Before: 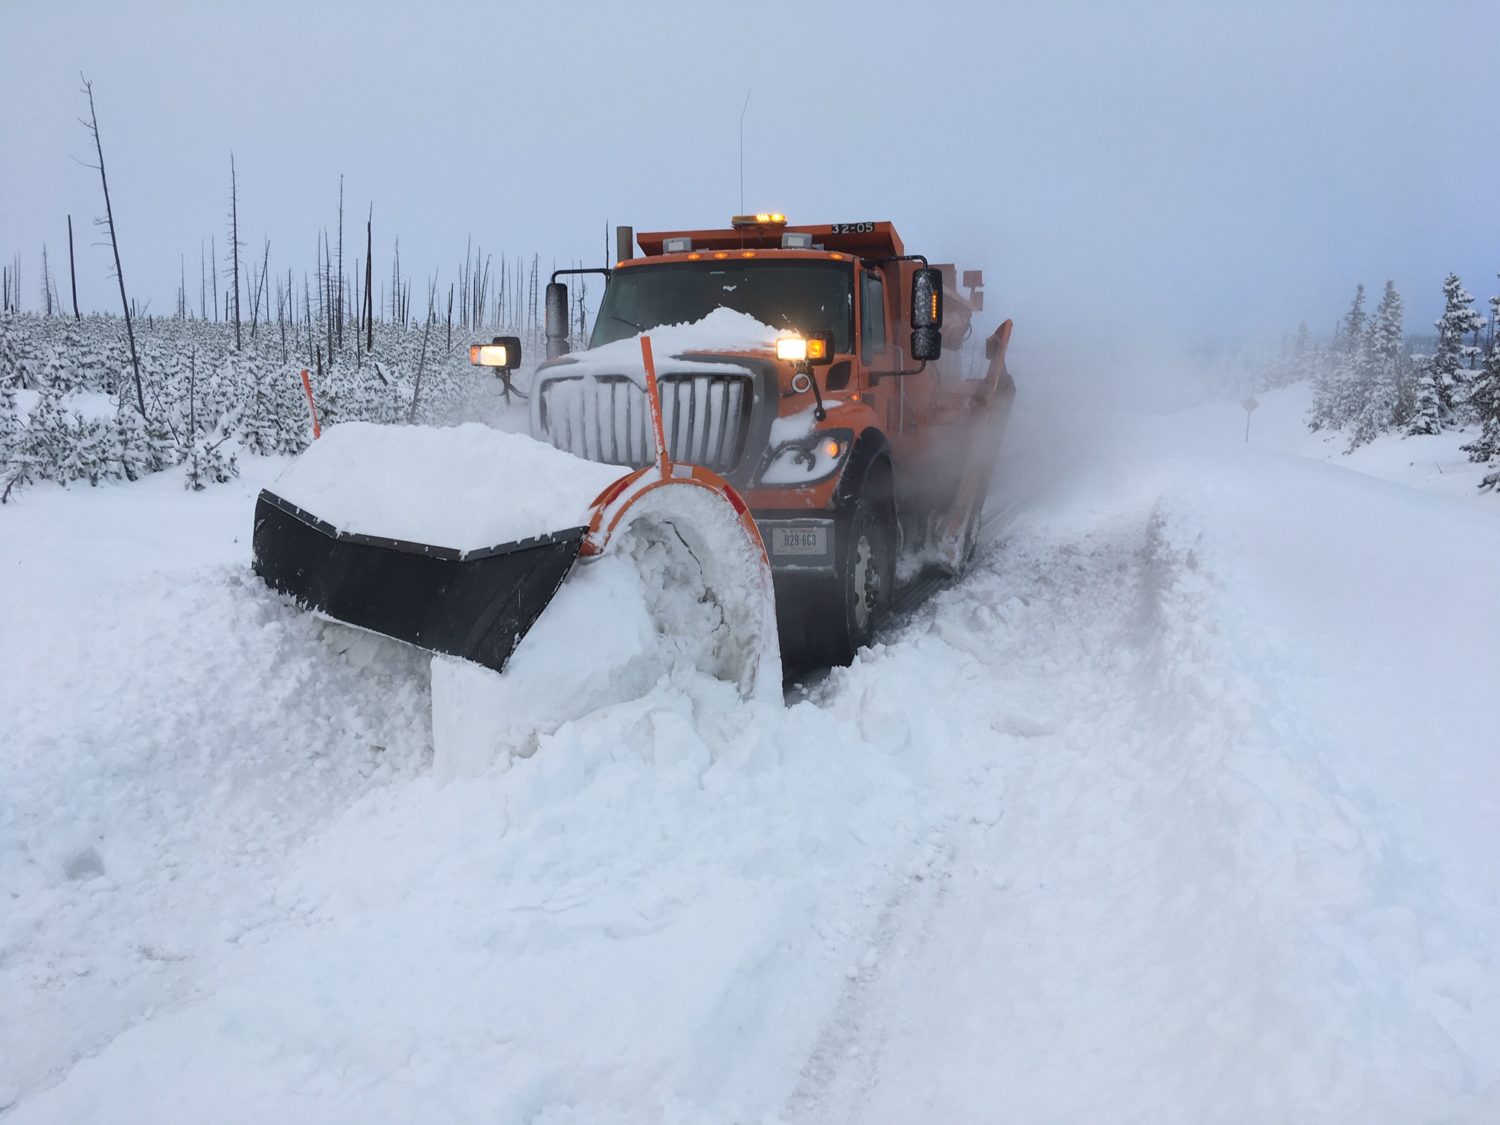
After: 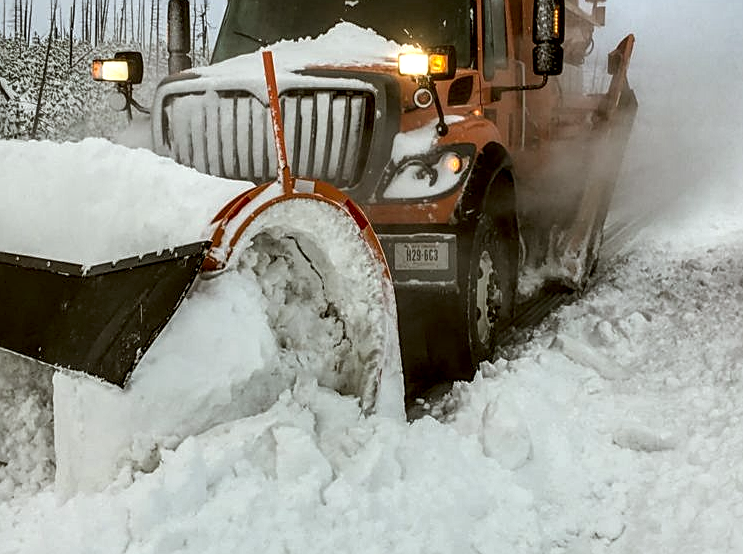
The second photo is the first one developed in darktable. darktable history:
levels: mode automatic, levels [0.055, 0.477, 0.9]
local contrast: highlights 19%, detail 188%
exposure: exposure 0.128 EV, compensate exposure bias true, compensate highlight preservation false
crop: left 25.241%, top 25.372%, right 25.202%, bottom 25.346%
sharpen: on, module defaults
color correction: highlights a* -1.55, highlights b* 10.24, shadows a* 0.9, shadows b* 19.55
shadows and highlights: shadows 48.05, highlights -42.78, soften with gaussian
